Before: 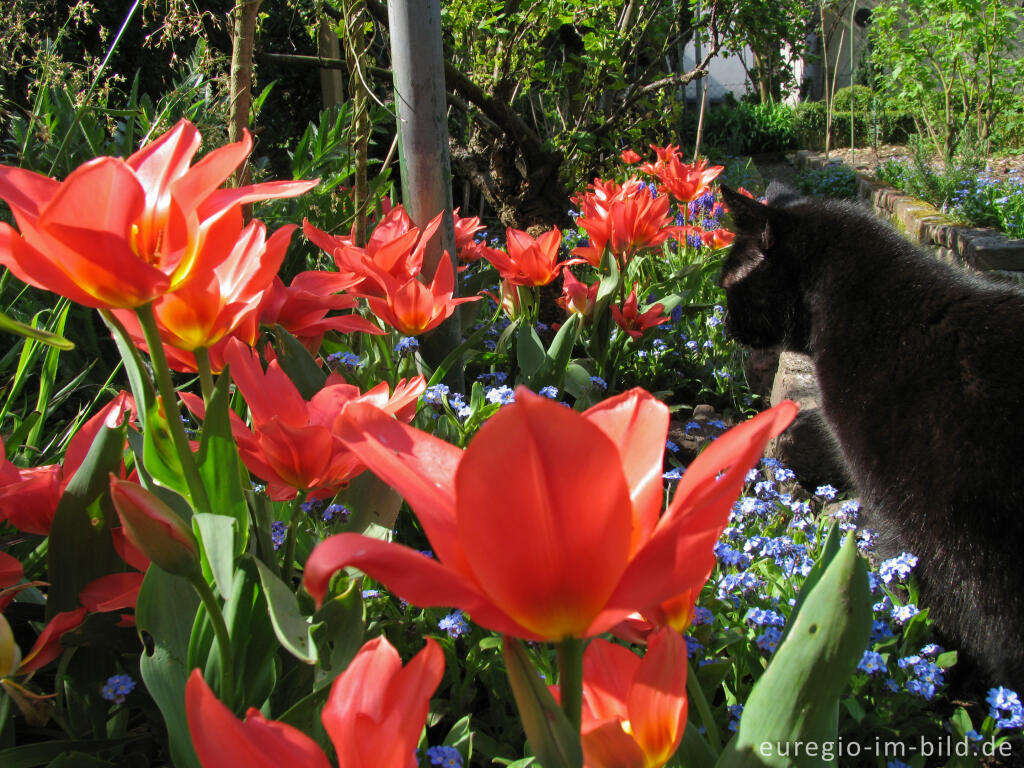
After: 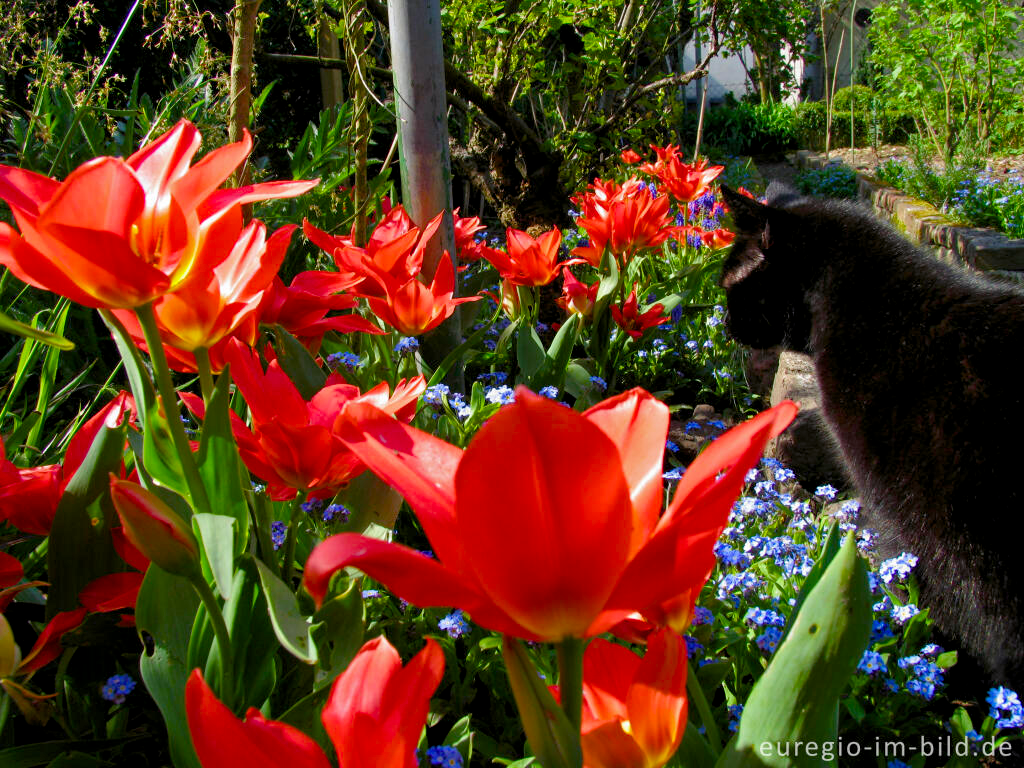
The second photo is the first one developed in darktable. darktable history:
color balance rgb: shadows lift › chroma 3.273%, shadows lift › hue 279.88°, global offset › luminance -0.482%, perceptual saturation grading › global saturation 20%, perceptual saturation grading › highlights -13.987%, perceptual saturation grading › shadows 49.594%, global vibrance 14.346%
